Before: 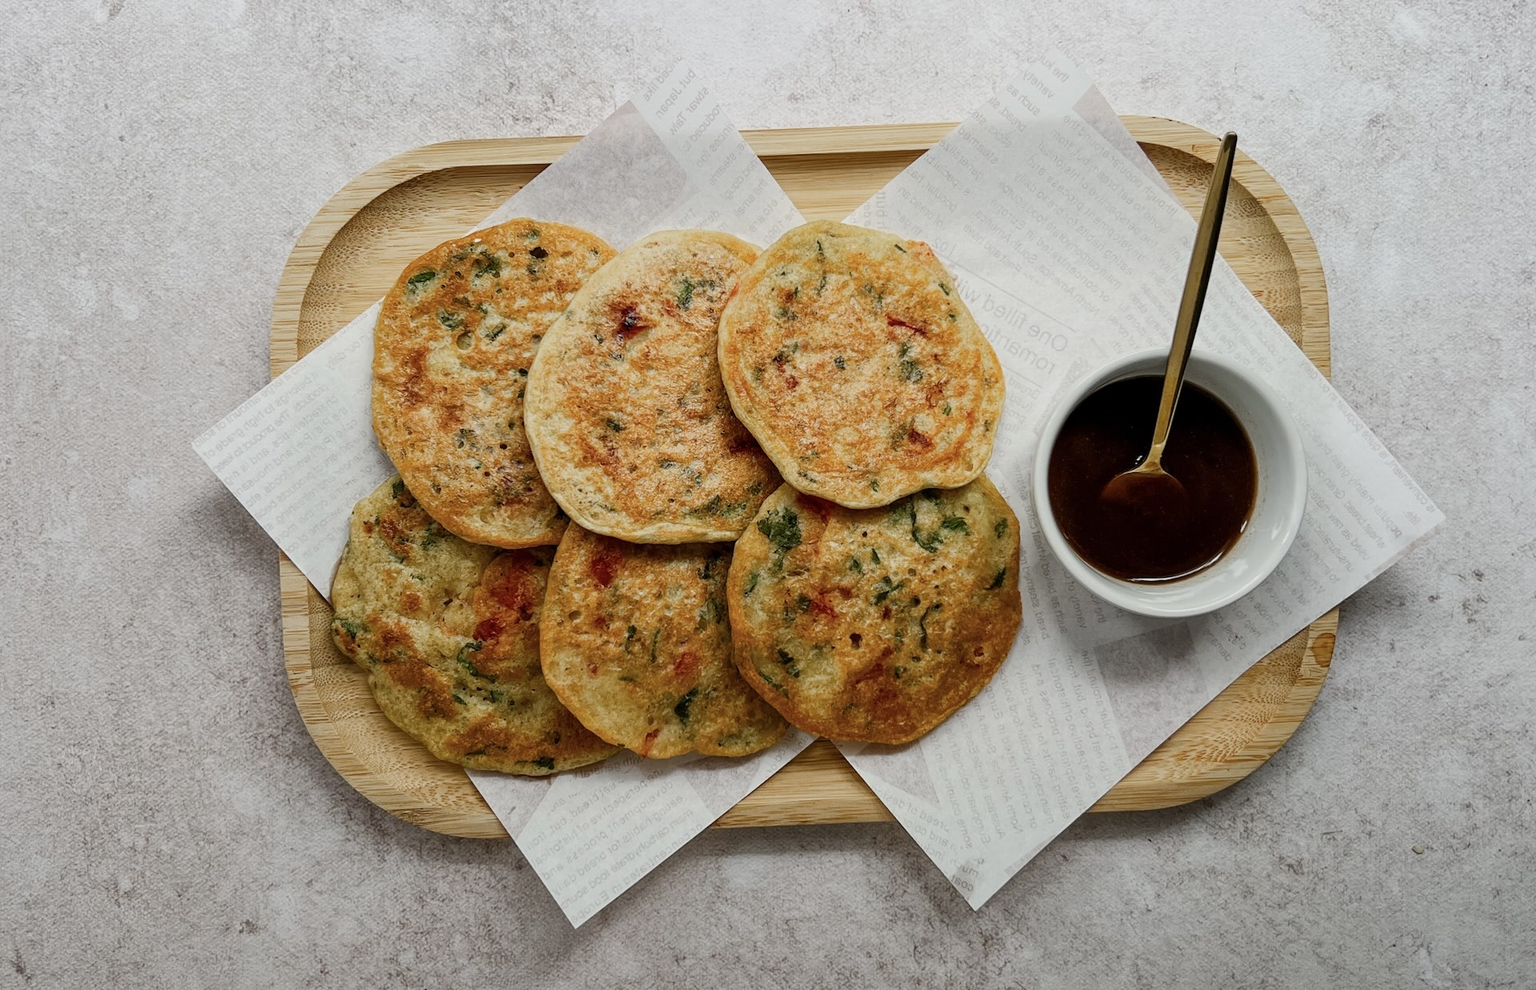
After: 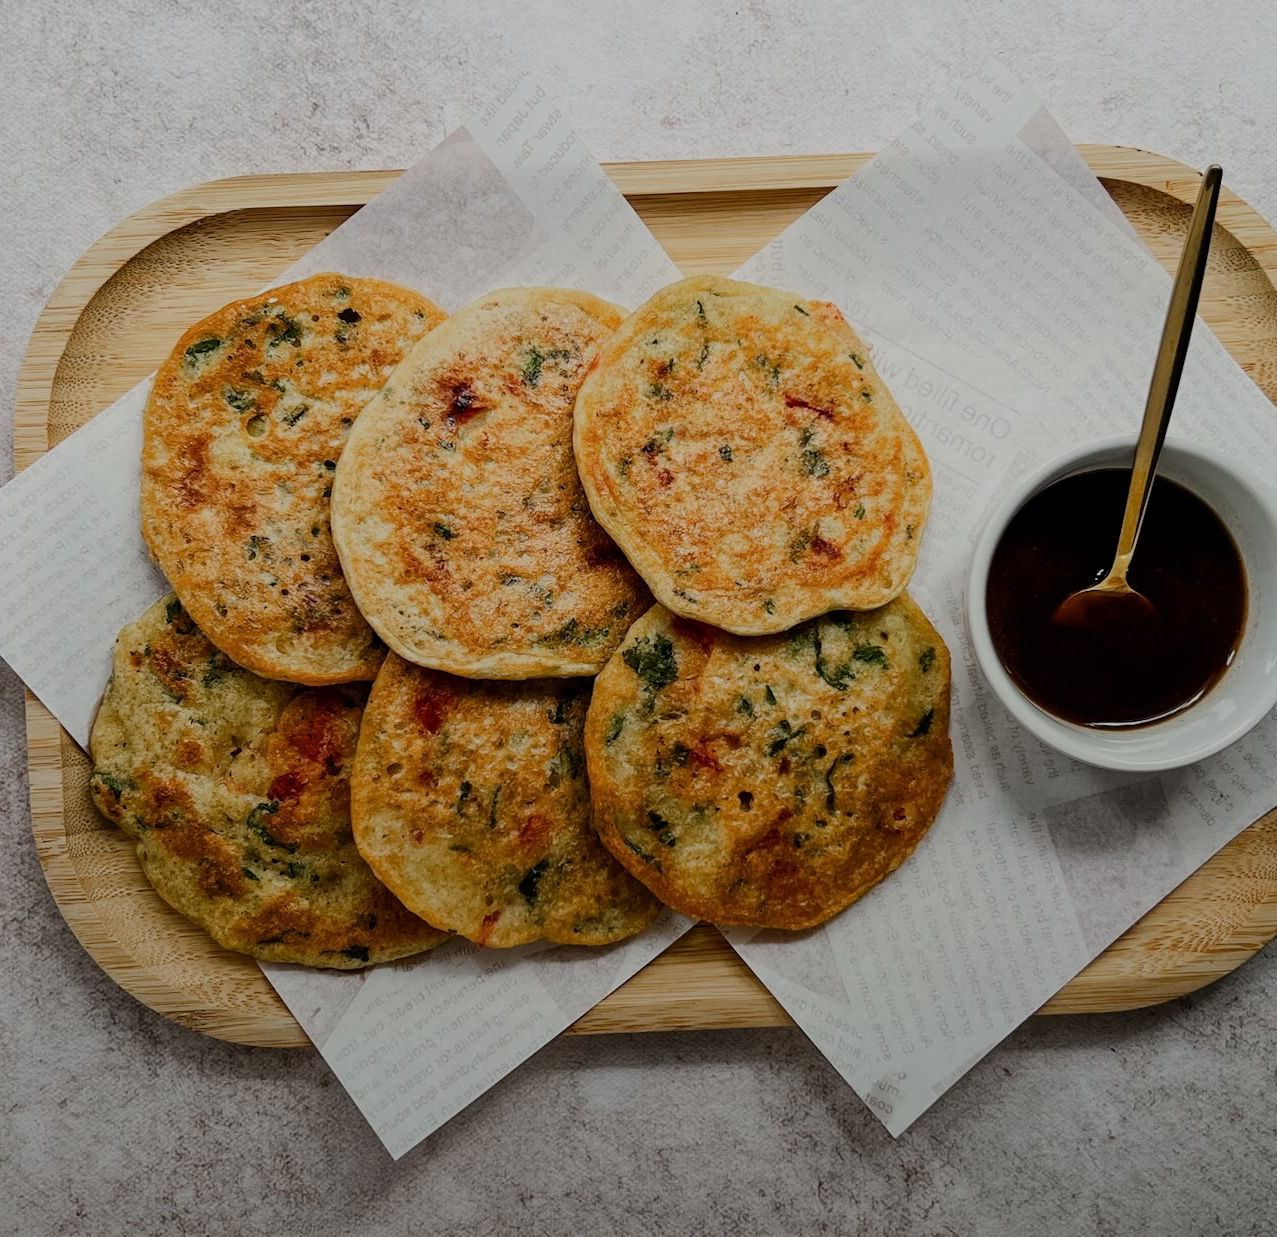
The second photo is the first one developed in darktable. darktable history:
filmic rgb: black relative exposure -7.5 EV, white relative exposure 5 EV, hardness 3.31, contrast 1.3, contrast in shadows safe
graduated density: rotation -180°, offset 27.42
tone equalizer: -8 EV 0.25 EV, -7 EV 0.417 EV, -6 EV 0.417 EV, -5 EV 0.25 EV, -3 EV -0.25 EV, -2 EV -0.417 EV, -1 EV -0.417 EV, +0 EV -0.25 EV, edges refinement/feathering 500, mask exposure compensation -1.57 EV, preserve details guided filter
crop: left 16.899%, right 16.556%
